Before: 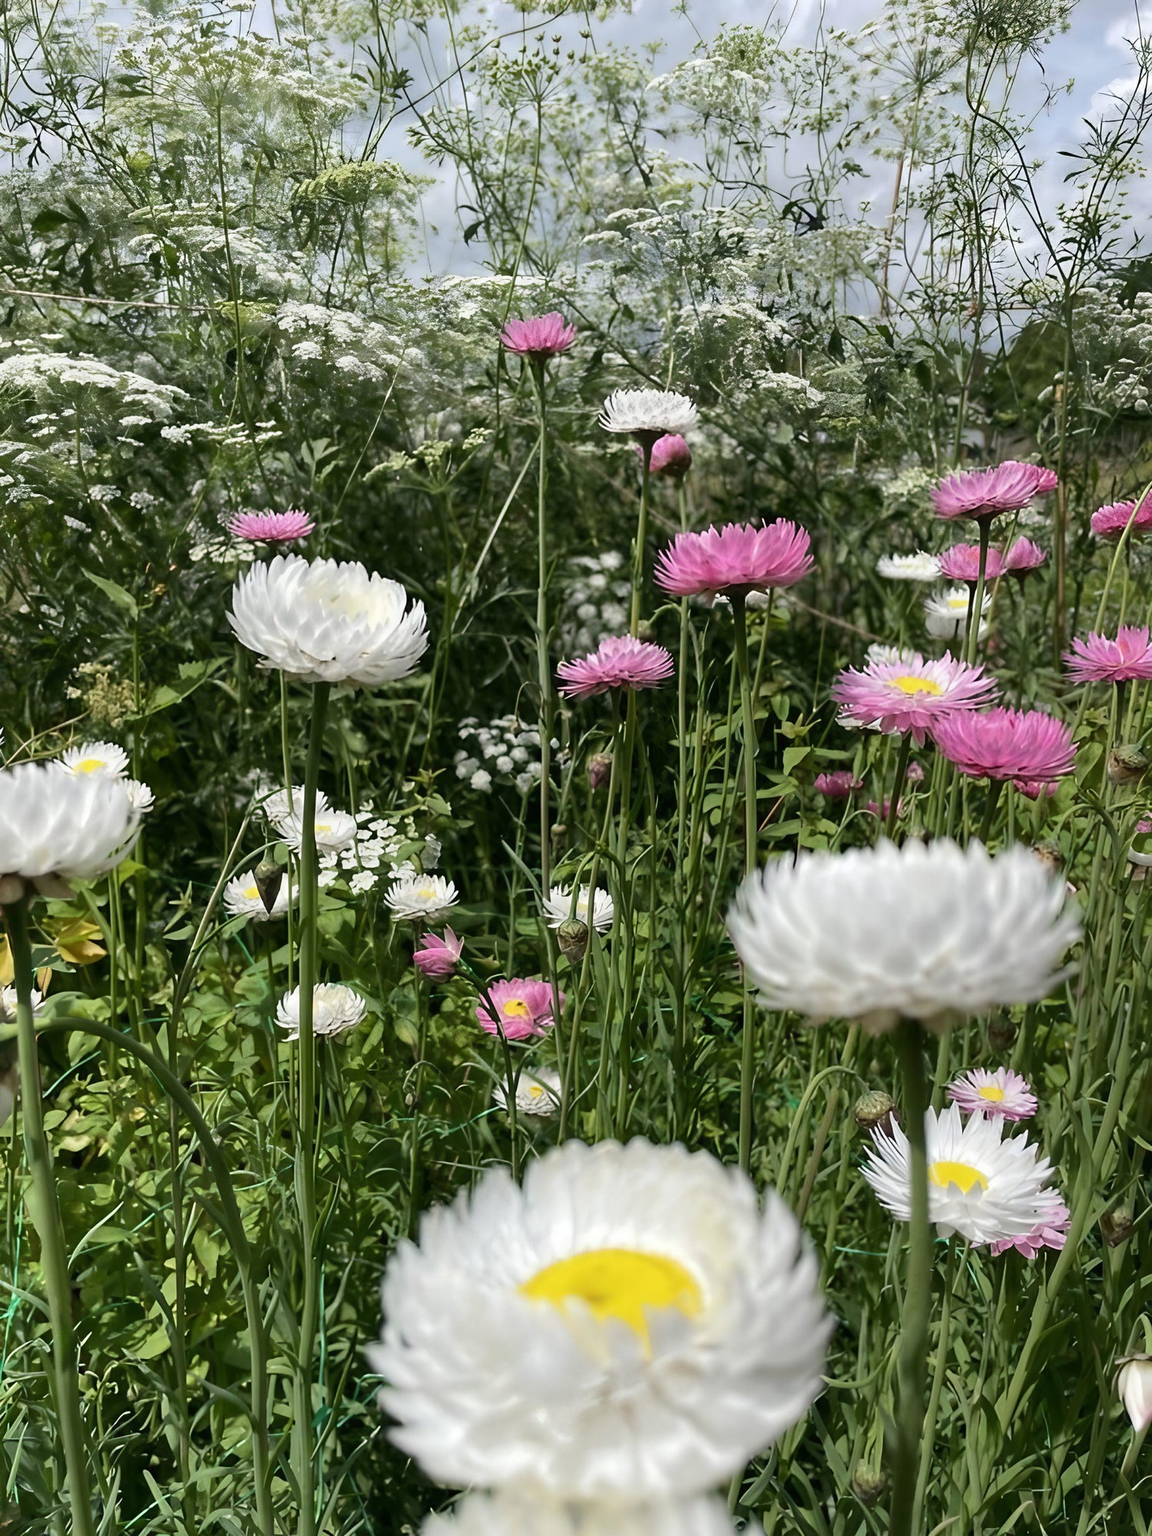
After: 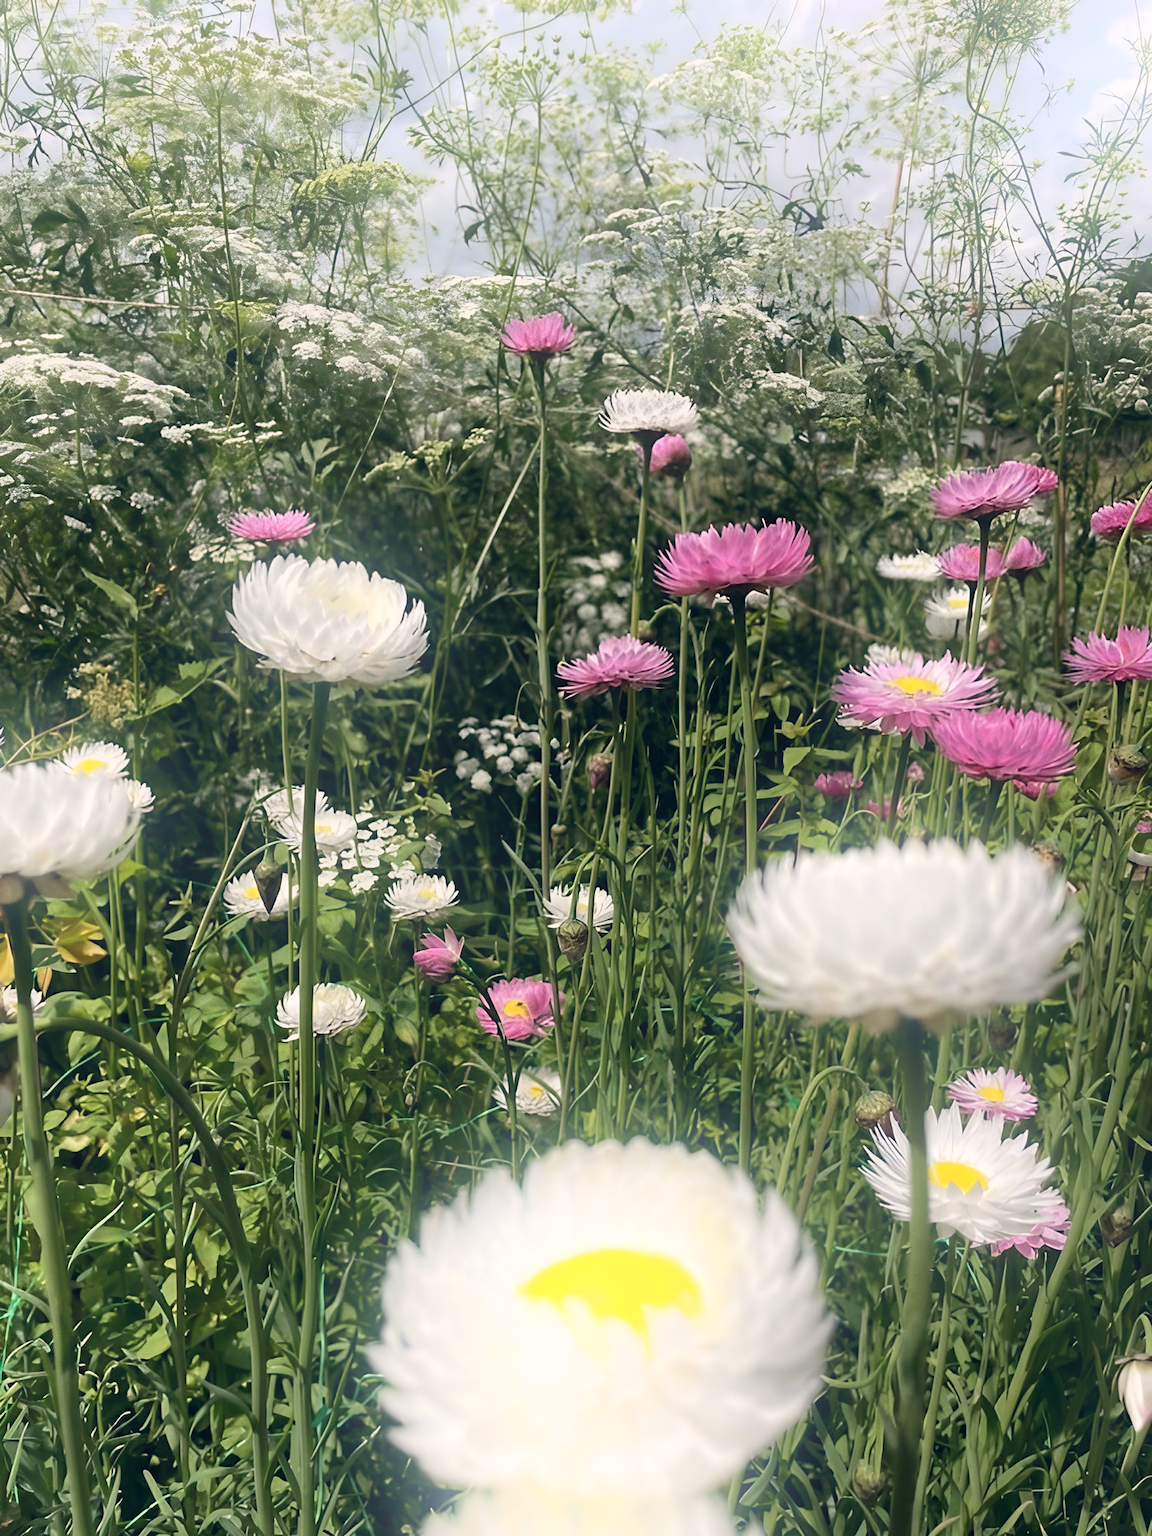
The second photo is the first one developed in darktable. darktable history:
color balance rgb: shadows lift › hue 87.51°, highlights gain › chroma 1.62%, highlights gain › hue 55.1°, global offset › chroma 0.1%, global offset › hue 253.66°, linear chroma grading › global chroma 0.5%
bloom: on, module defaults
